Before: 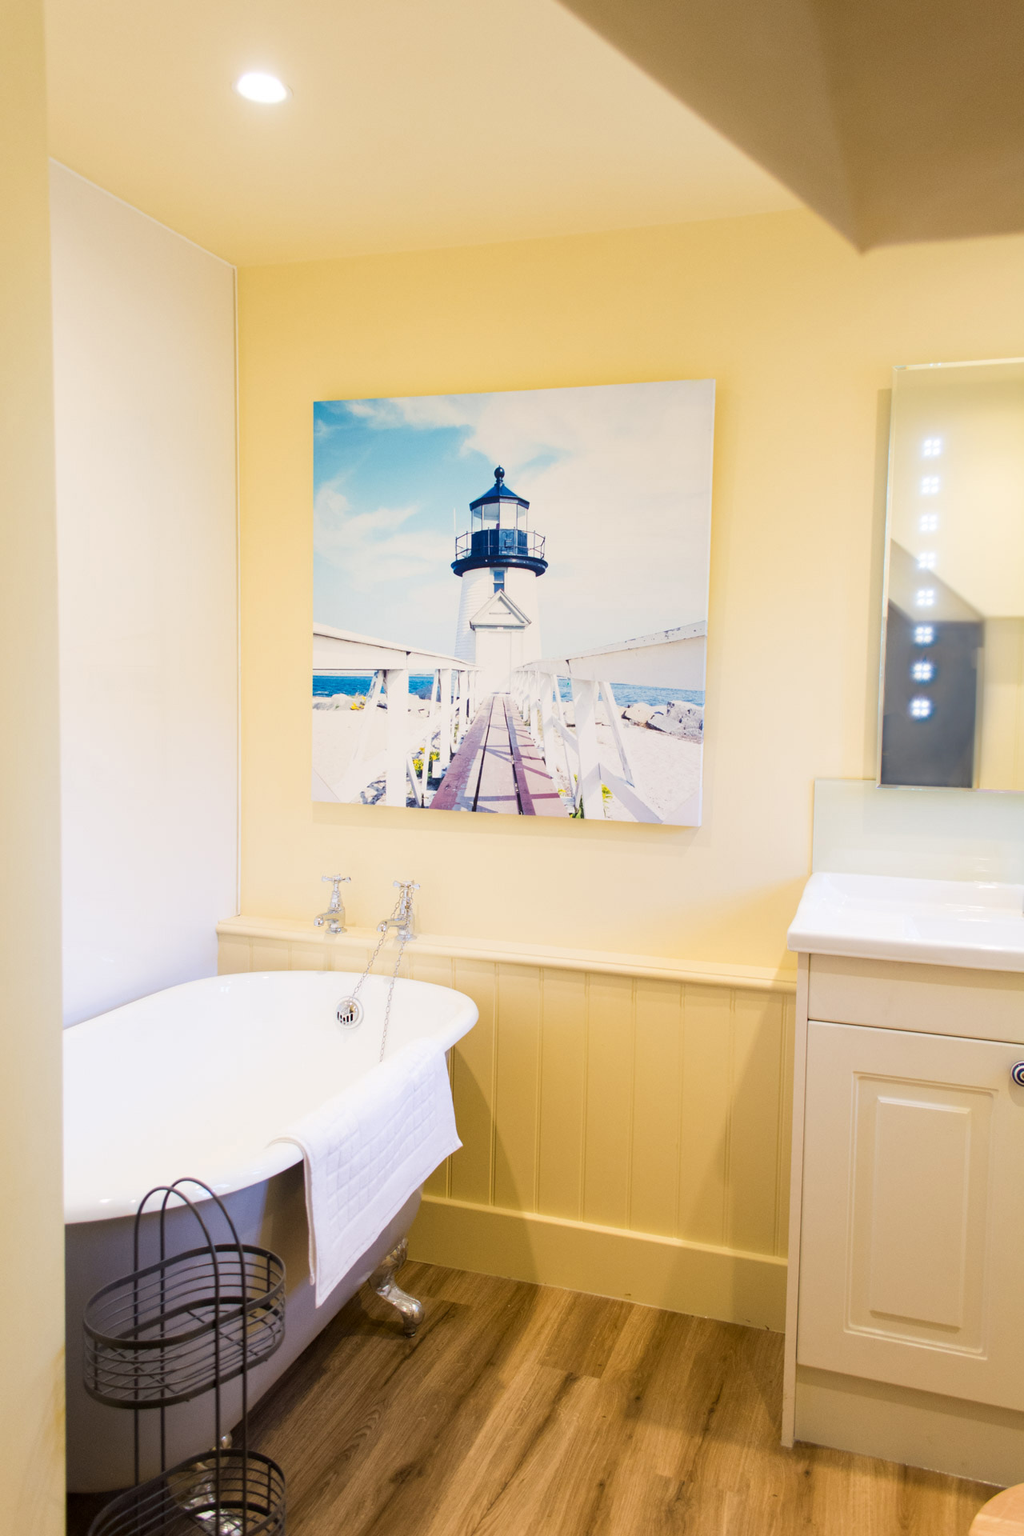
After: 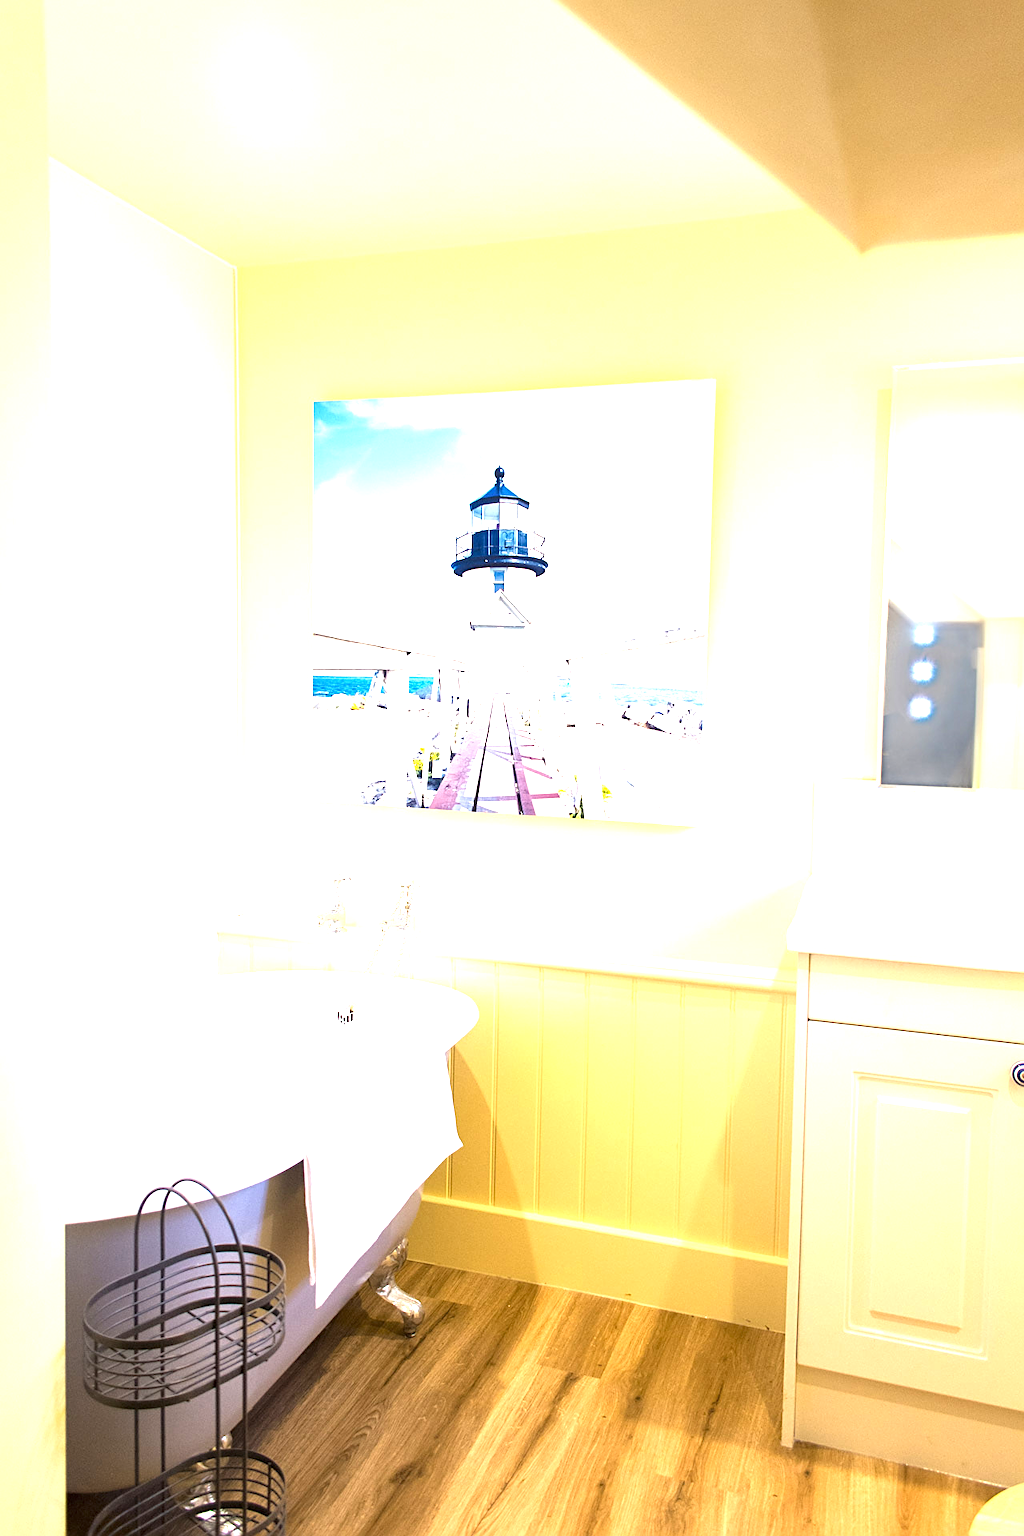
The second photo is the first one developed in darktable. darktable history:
sharpen: on, module defaults
exposure: black level correction 0, exposure 1.389 EV, compensate exposure bias true, compensate highlight preservation false
